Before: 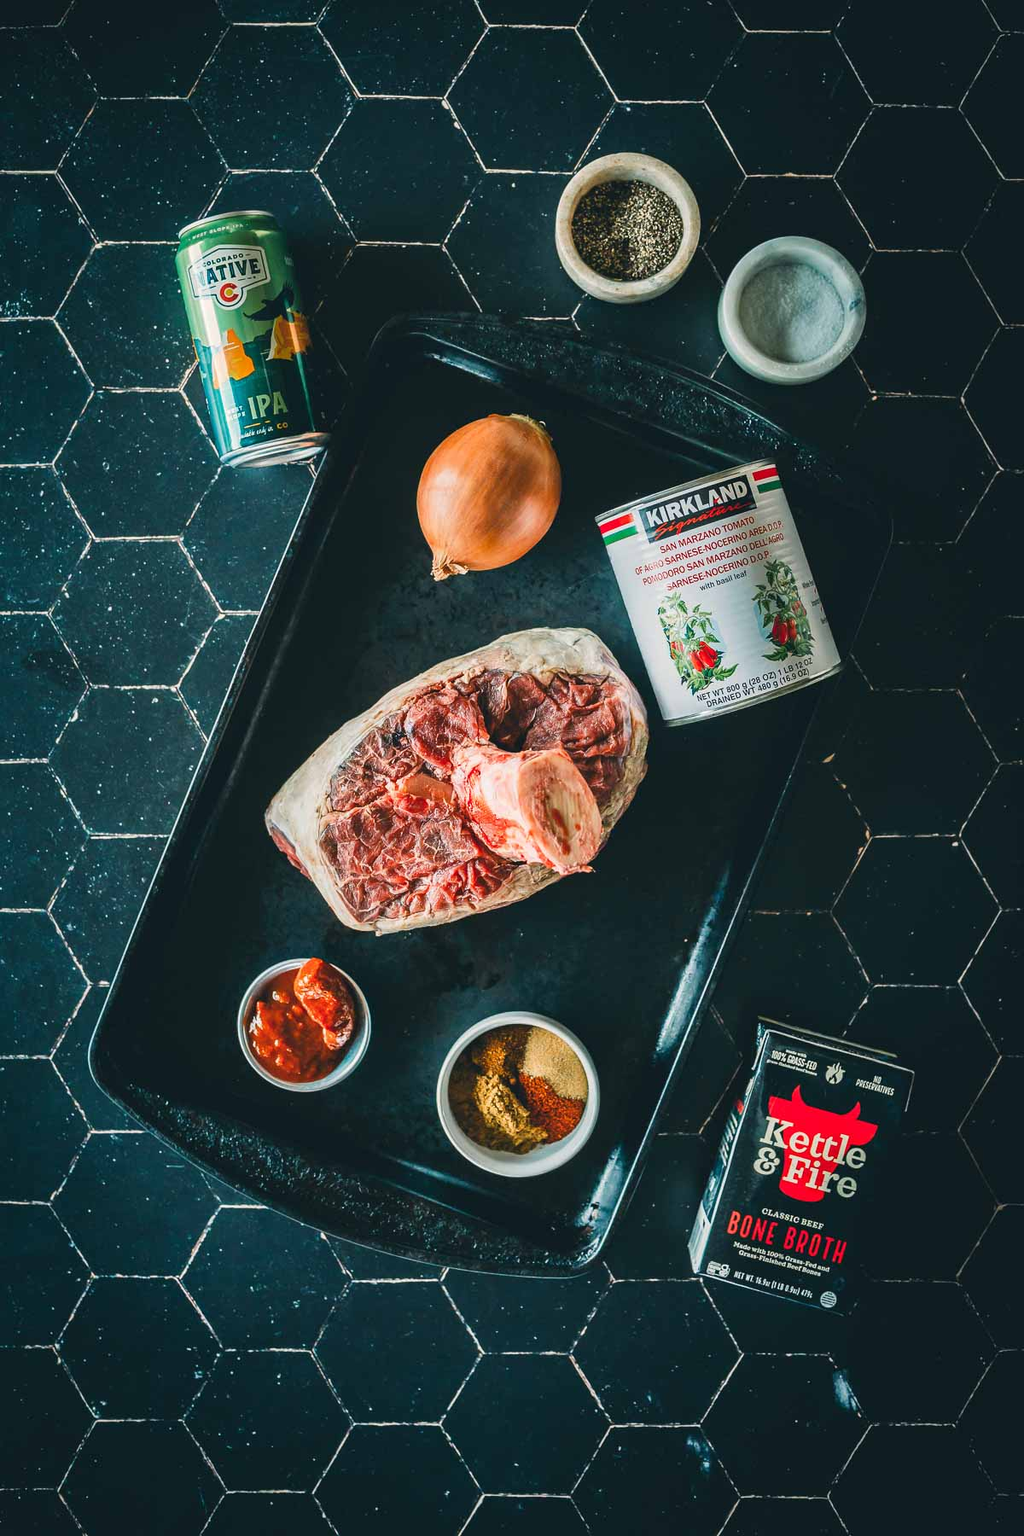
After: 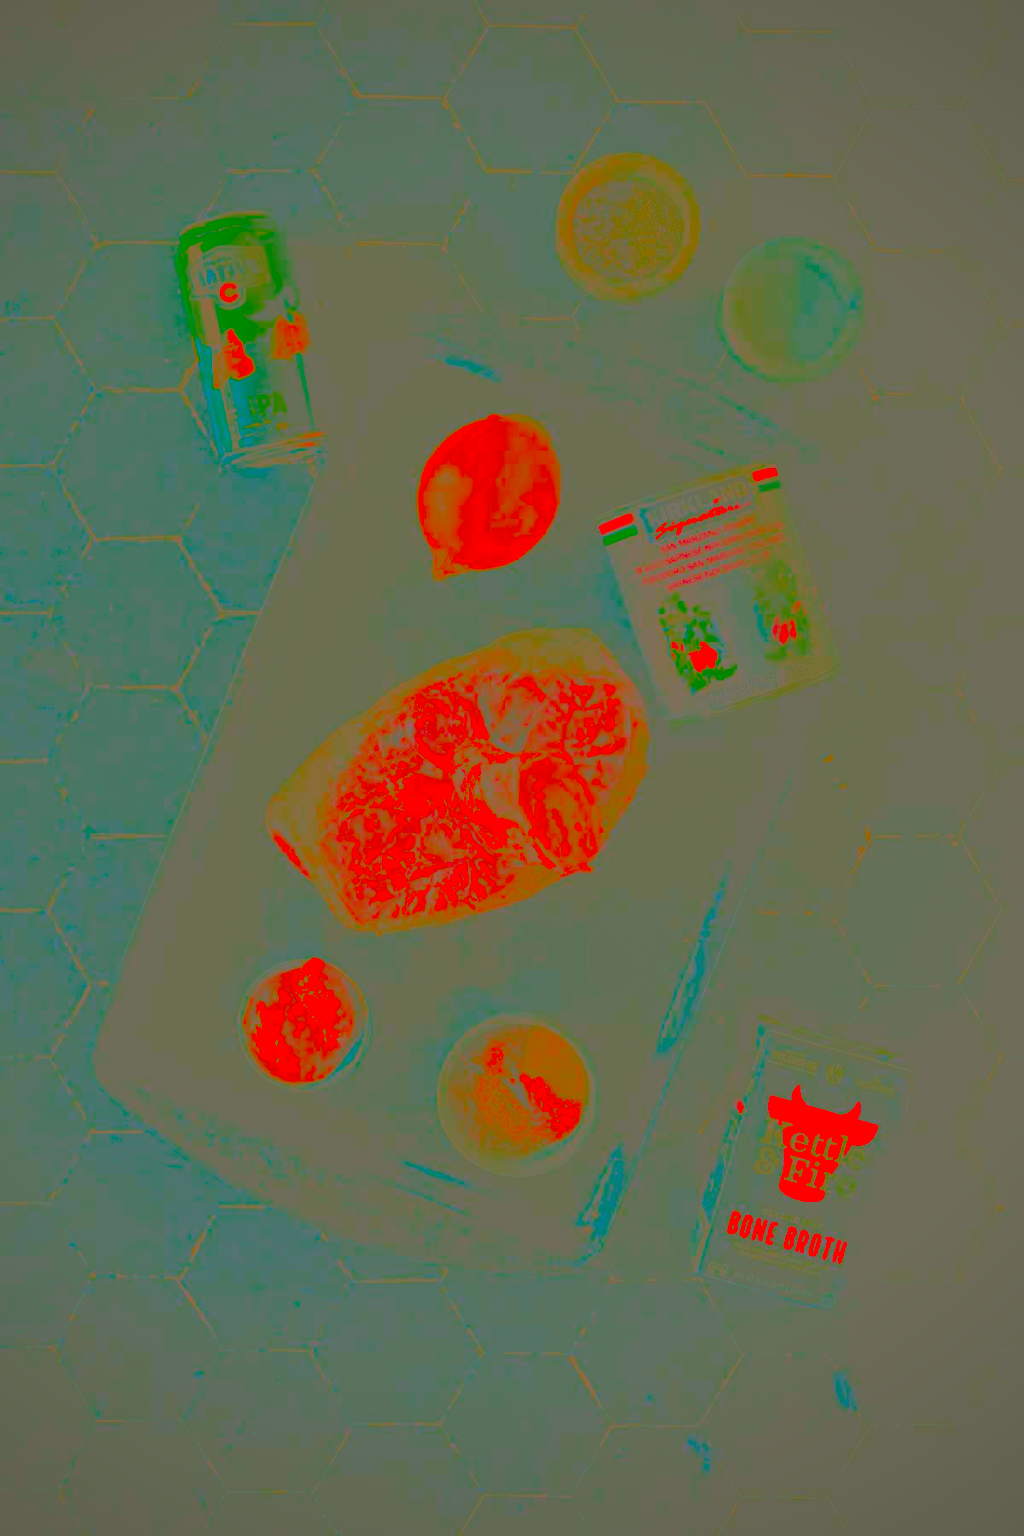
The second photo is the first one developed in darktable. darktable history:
sharpen: on, module defaults
tone curve: curves: ch0 [(0, 0.013) (0.129, 0.1) (0.327, 0.382) (0.489, 0.573) (0.66, 0.748) (0.858, 0.926) (1, 0.977)]; ch1 [(0, 0) (0.353, 0.344) (0.45, 0.46) (0.498, 0.498) (0.521, 0.512) (0.563, 0.559) (0.592, 0.585) (0.647, 0.68) (1, 1)]; ch2 [(0, 0) (0.333, 0.346) (0.375, 0.375) (0.427, 0.44) (0.476, 0.492) (0.511, 0.508) (0.528, 0.533) (0.579, 0.61) (0.612, 0.644) (0.66, 0.715) (1, 1)], color space Lab, linked channels, preserve colors none
shadows and highlights: low approximation 0.01, soften with gaussian
tone equalizer: -8 EV -0.716 EV, -7 EV -0.689 EV, -6 EV -0.573 EV, -5 EV -0.379 EV, -3 EV 0.403 EV, -2 EV 0.6 EV, -1 EV 0.681 EV, +0 EV 0.72 EV, edges refinement/feathering 500, mask exposure compensation -1.57 EV, preserve details no
color correction: highlights a* 8.81, highlights b* 15.09, shadows a* -0.416, shadows b* 26.36
local contrast: on, module defaults
contrast brightness saturation: contrast -0.984, brightness -0.176, saturation 0.743
vignetting: brightness -0.3, saturation -0.061, unbound false
